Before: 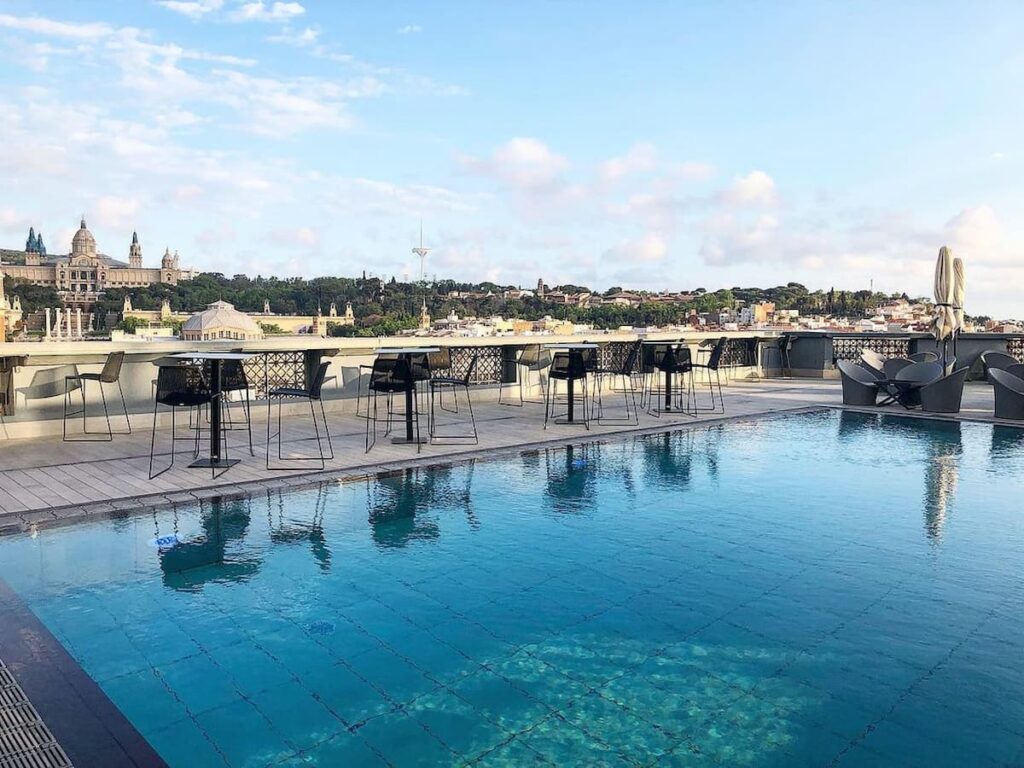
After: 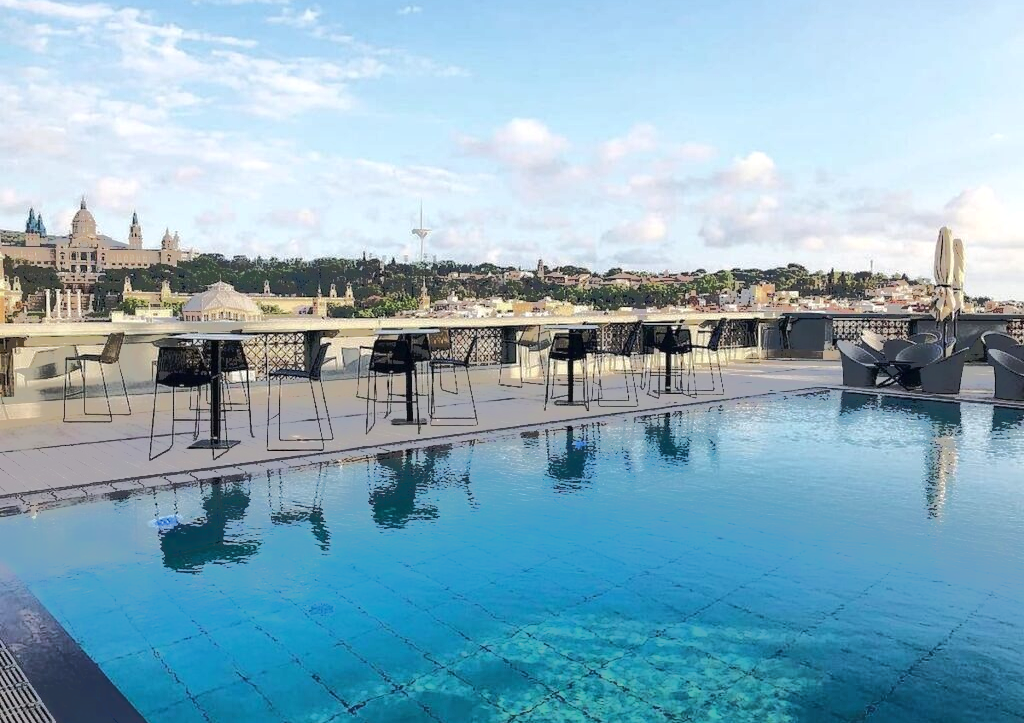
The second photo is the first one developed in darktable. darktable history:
crop and rotate: top 2.519%, bottom 3.23%
tone equalizer: -7 EV -0.651 EV, -6 EV 0.984 EV, -5 EV -0.487 EV, -4 EV 0.404 EV, -3 EV 0.438 EV, -2 EV 0.145 EV, -1 EV -0.16 EV, +0 EV -0.413 EV, edges refinement/feathering 500, mask exposure compensation -1.57 EV, preserve details no
